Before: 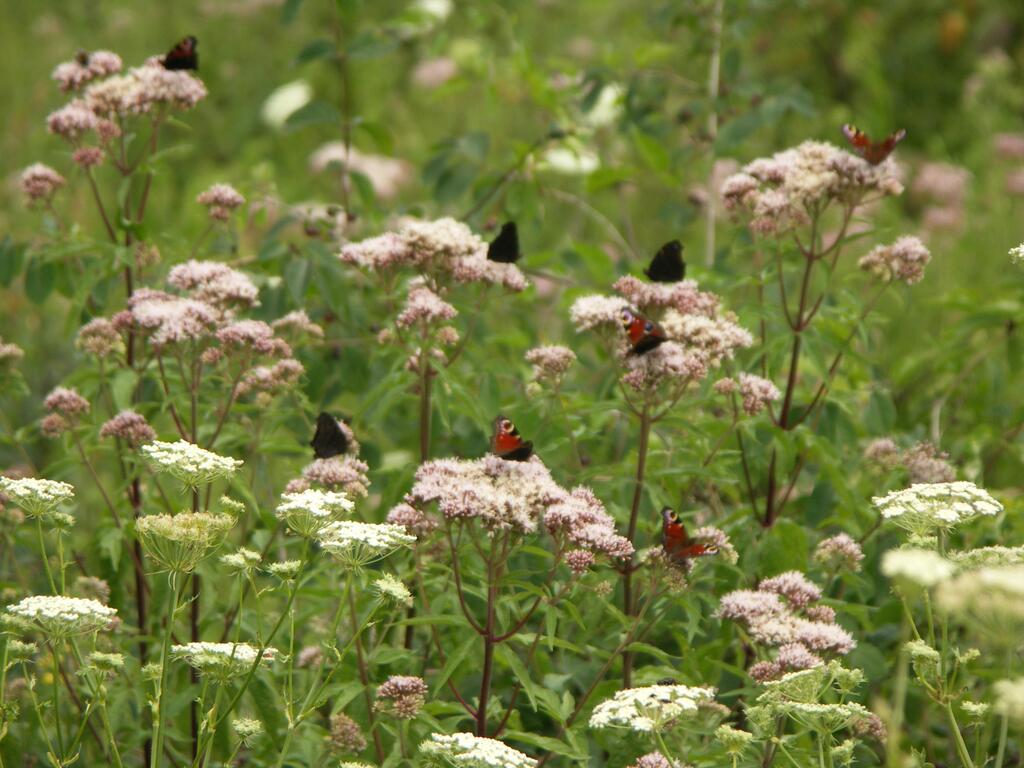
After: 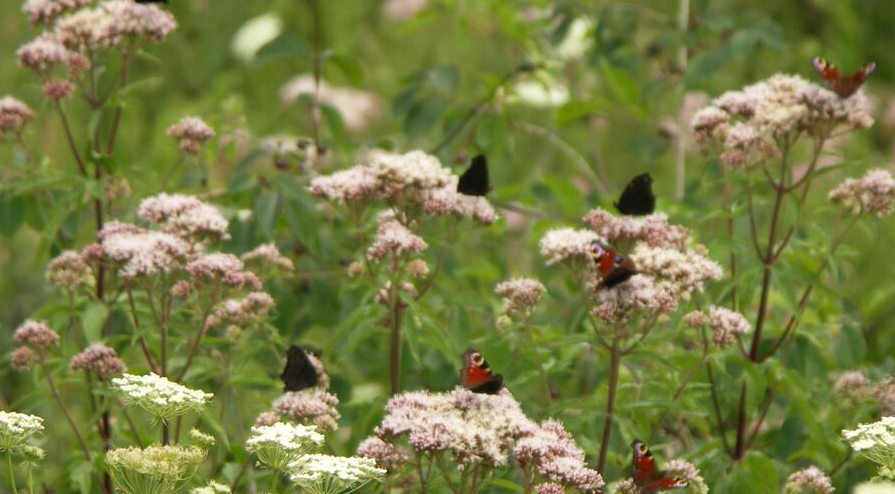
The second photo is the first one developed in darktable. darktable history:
shadows and highlights: shadows 20.81, highlights -82.86, soften with gaussian
crop: left 2.932%, top 8.839%, right 9.66%, bottom 26.727%
